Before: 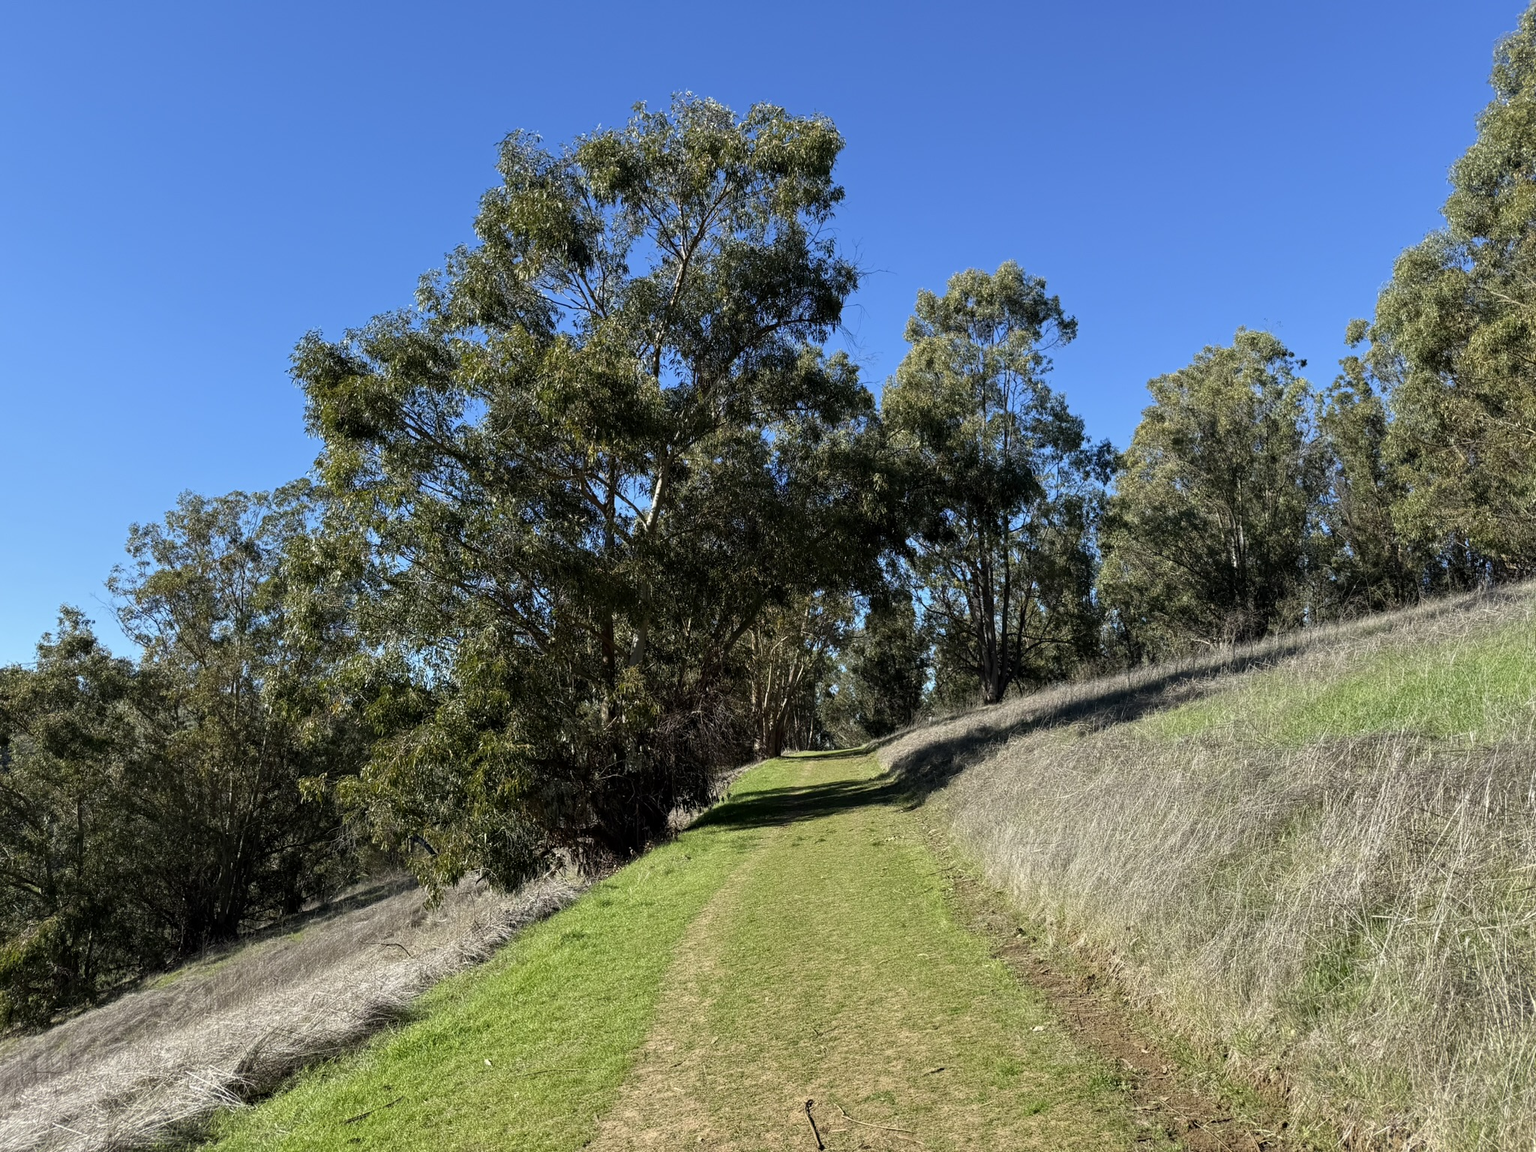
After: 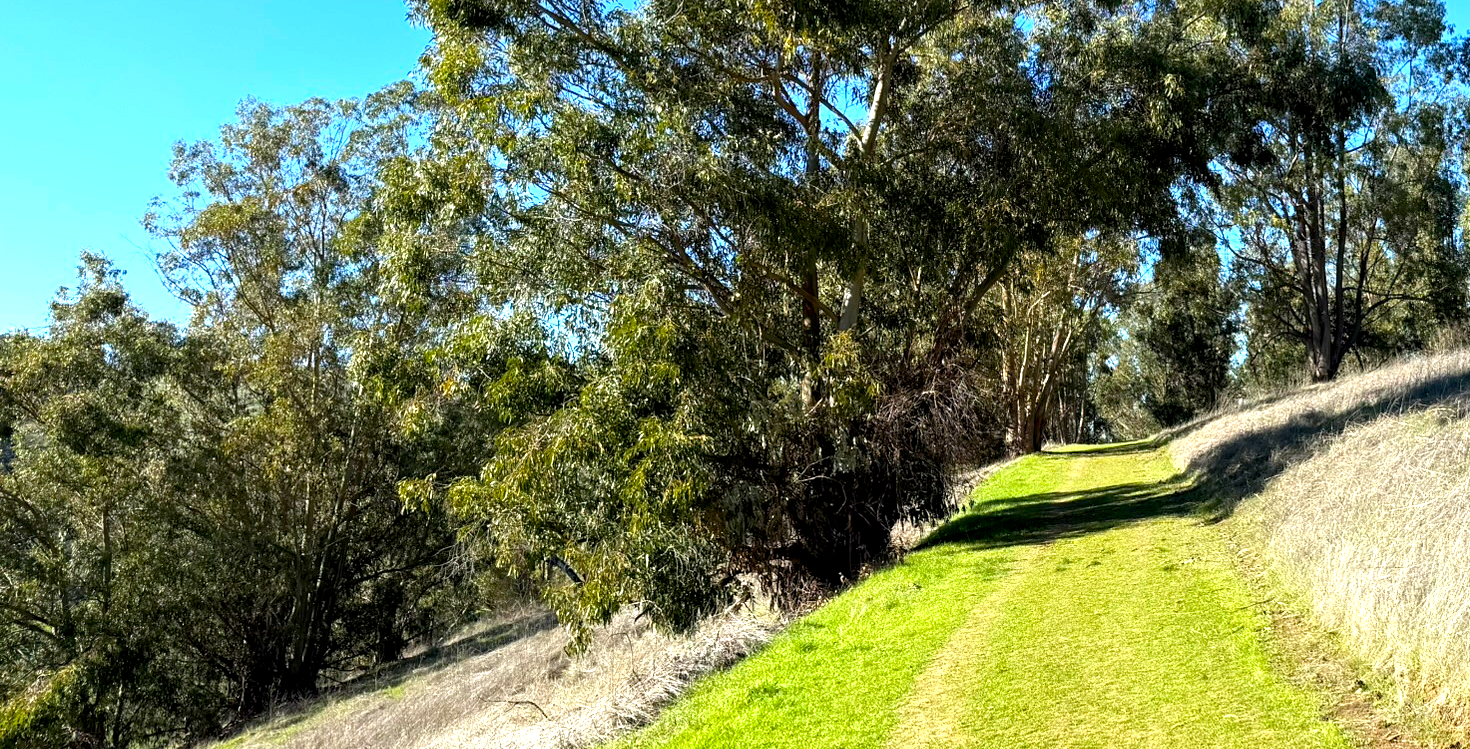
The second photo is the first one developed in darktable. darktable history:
crop: top 36.296%, right 28.187%, bottom 14.88%
exposure: black level correction 0, exposure 1.097 EV, compensate highlight preservation false
color balance rgb: global offset › luminance -0.49%, perceptual saturation grading › global saturation 25.004%
